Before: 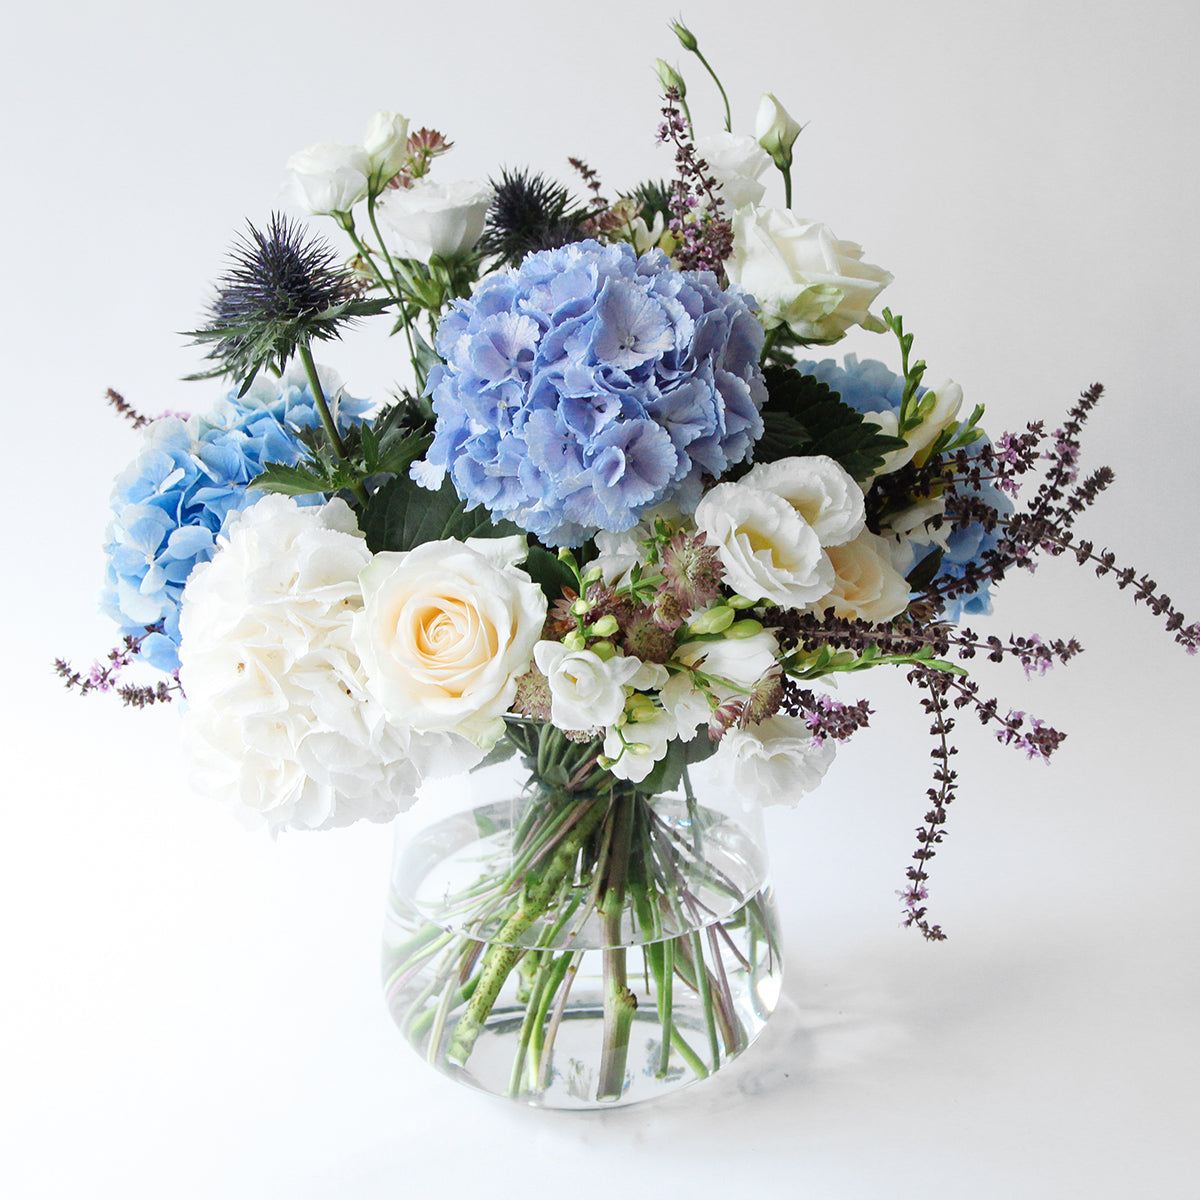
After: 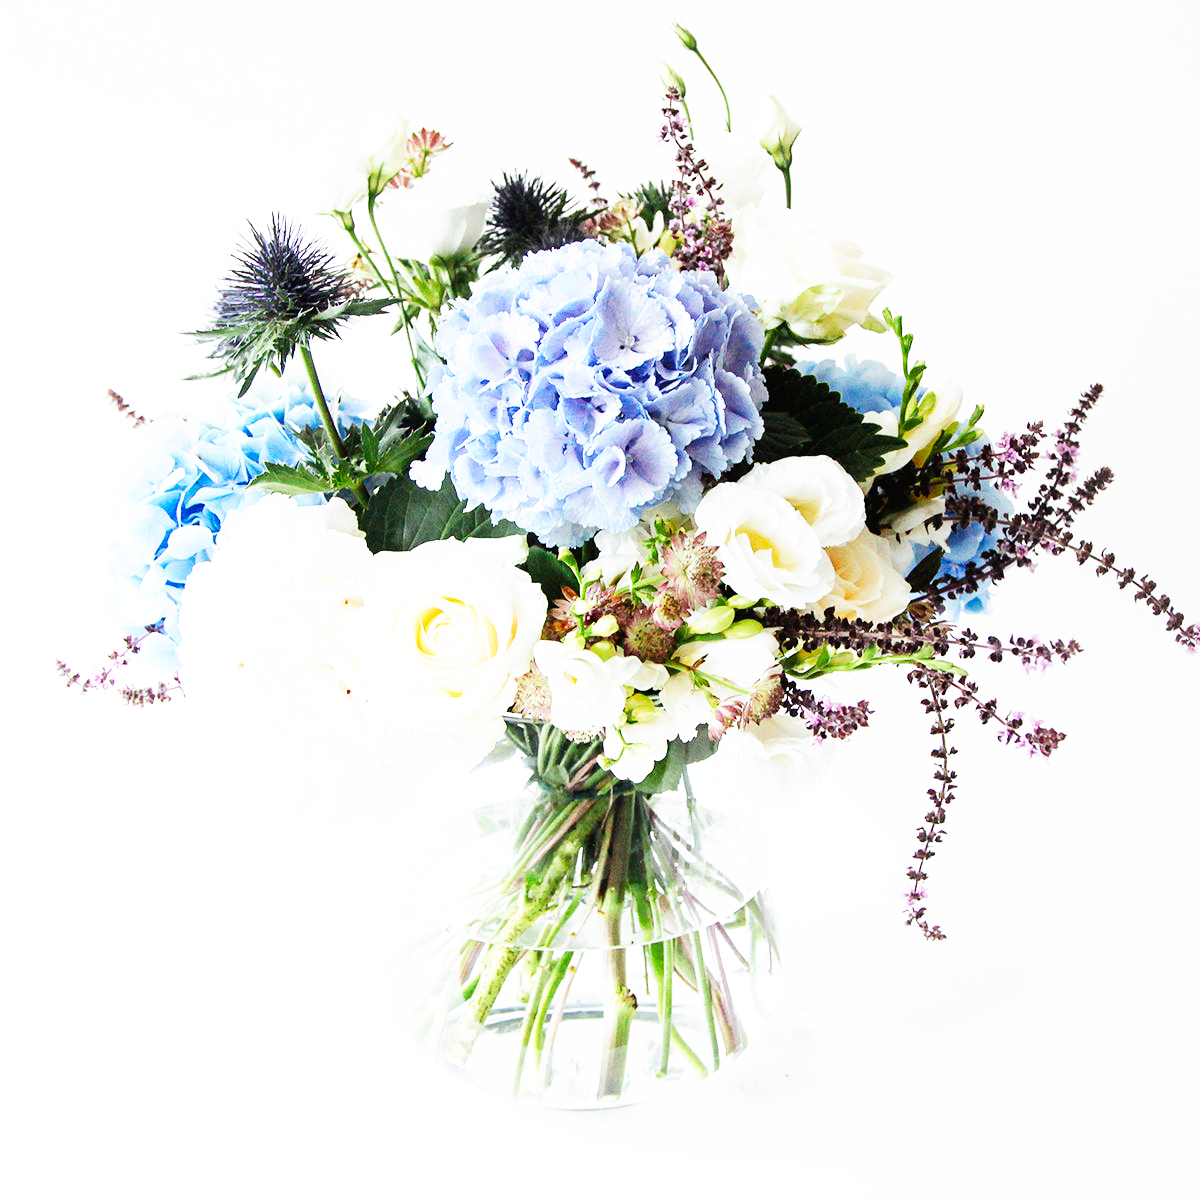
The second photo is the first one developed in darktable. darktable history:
exposure: exposure 0.2 EV, compensate highlight preservation false
base curve: curves: ch0 [(0, 0) (0.007, 0.004) (0.027, 0.03) (0.046, 0.07) (0.207, 0.54) (0.442, 0.872) (0.673, 0.972) (1, 1)], preserve colors none
